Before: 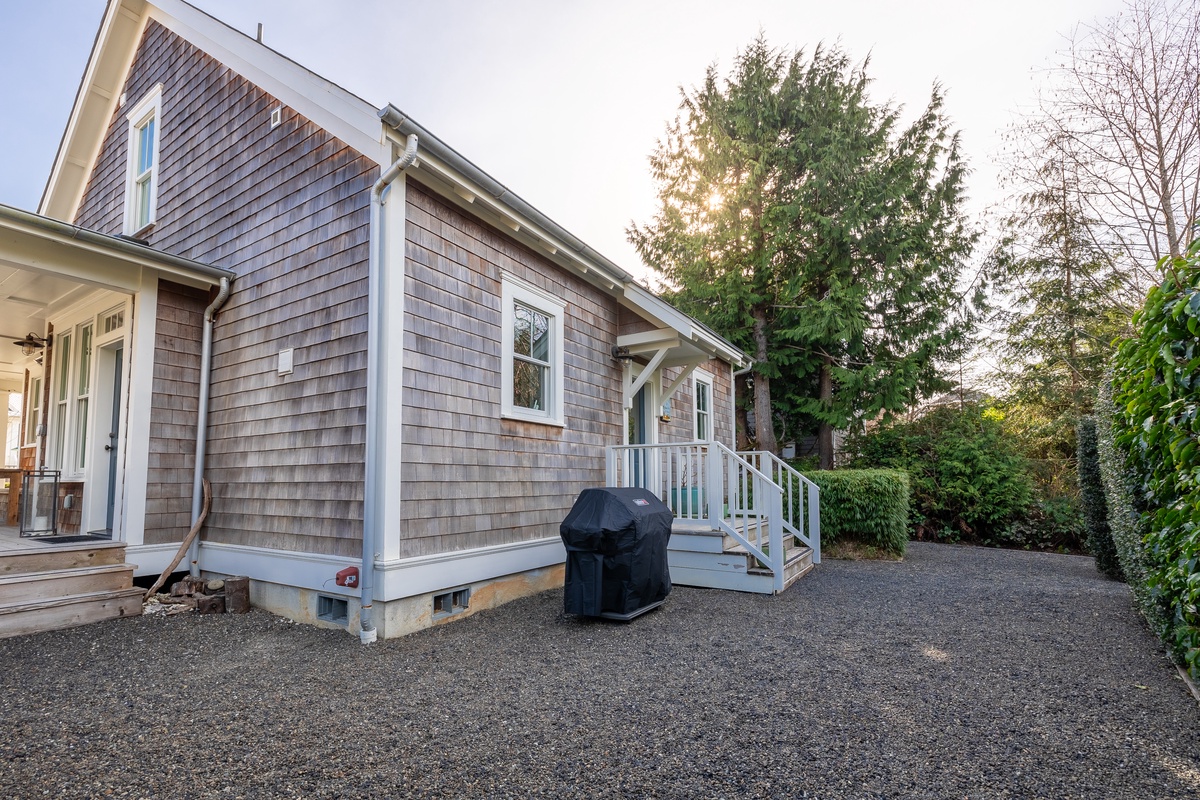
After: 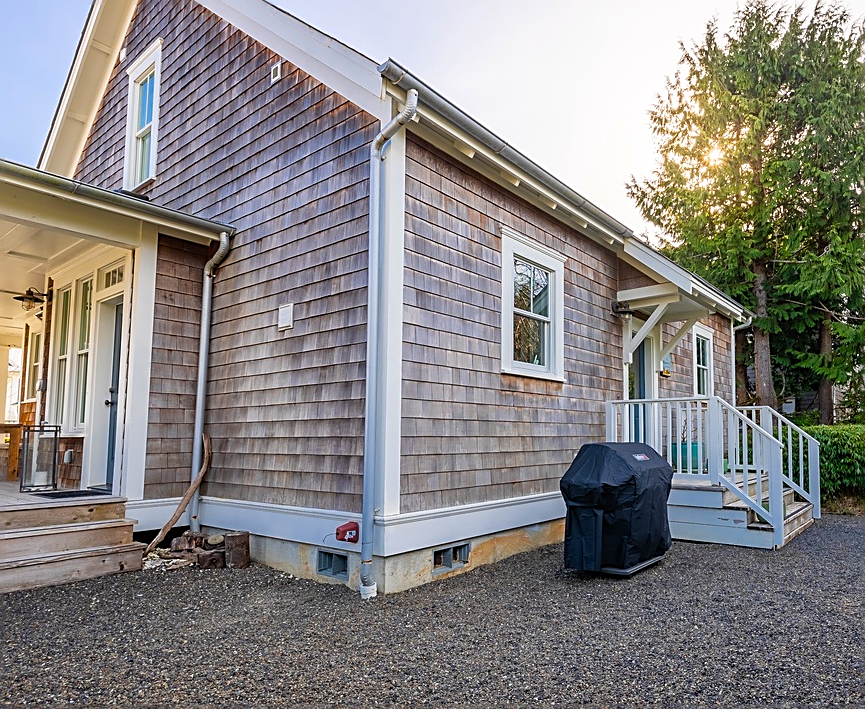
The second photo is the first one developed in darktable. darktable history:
color balance rgb: linear chroma grading › global chroma 8.892%, perceptual saturation grading › global saturation 19.641%, global vibrance 20%
sharpen: amount 0.738
crop: top 5.742%, right 27.844%, bottom 5.541%
